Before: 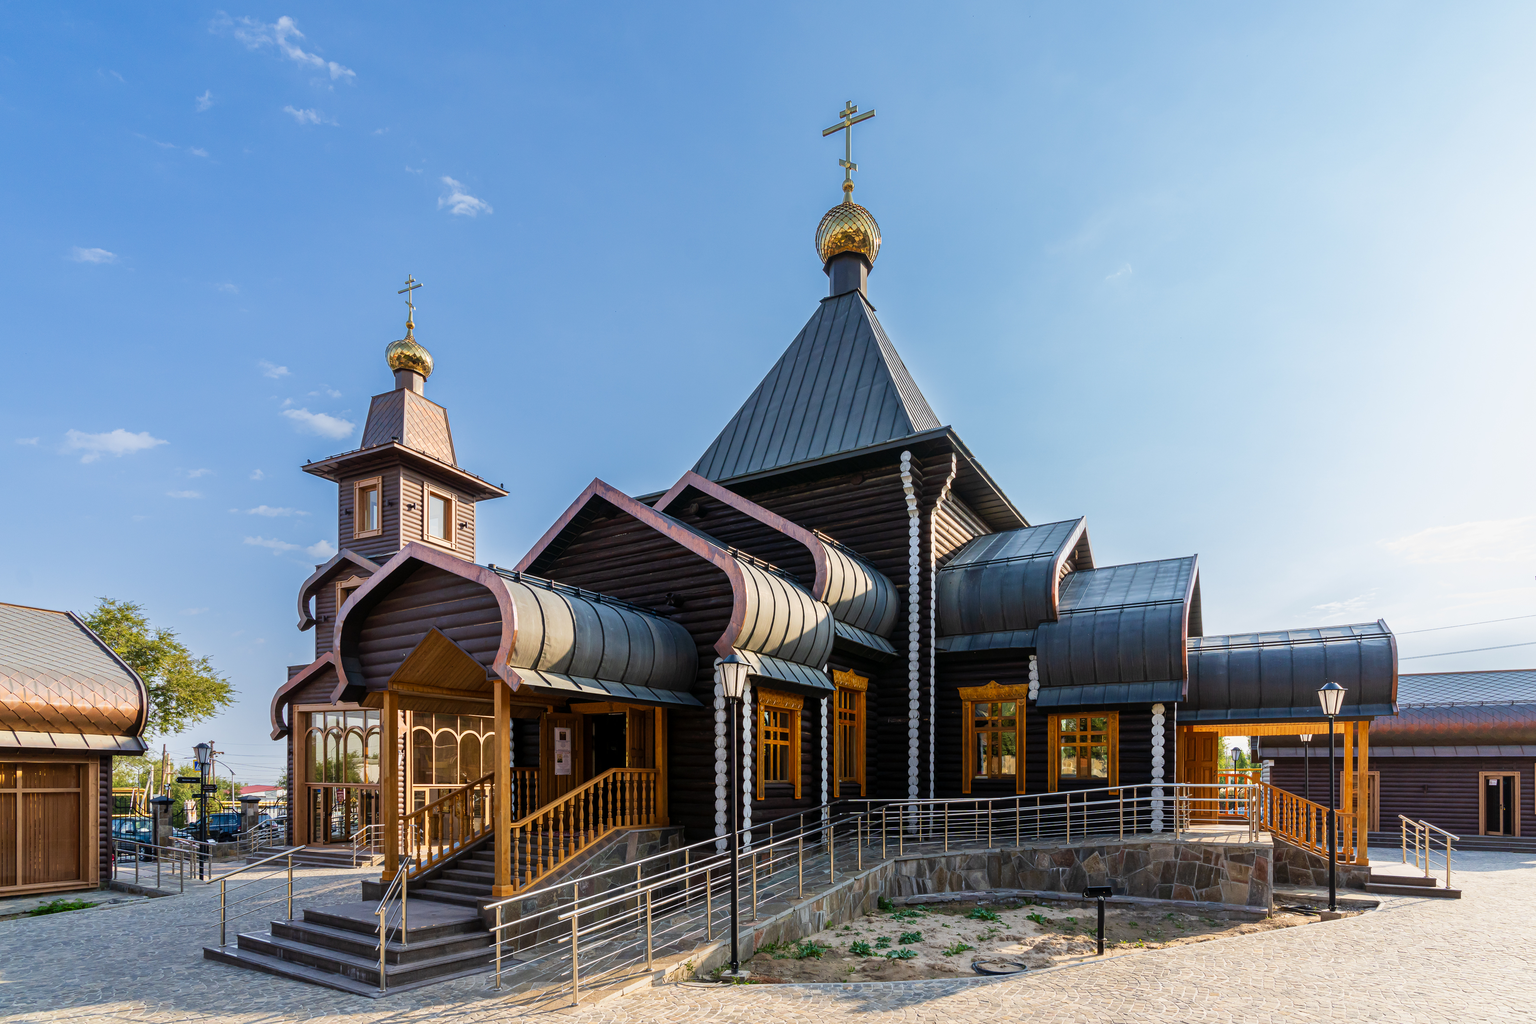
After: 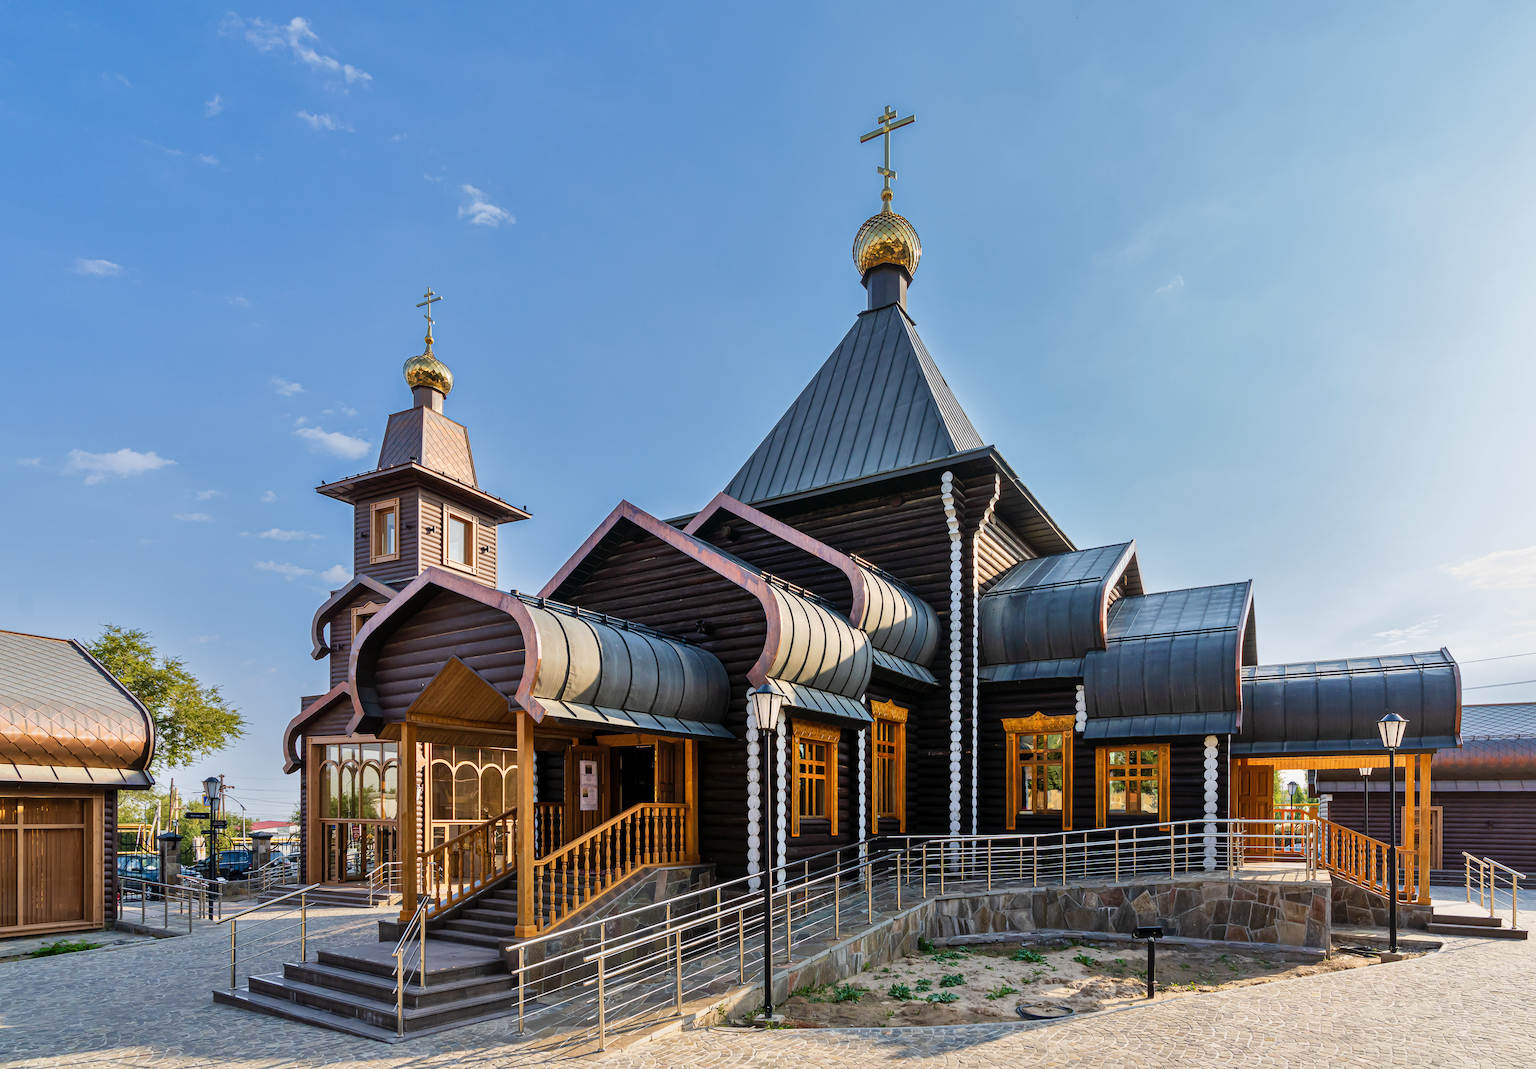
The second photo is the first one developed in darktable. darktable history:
crop: right 4.341%, bottom 0.031%
shadows and highlights: low approximation 0.01, soften with gaussian
